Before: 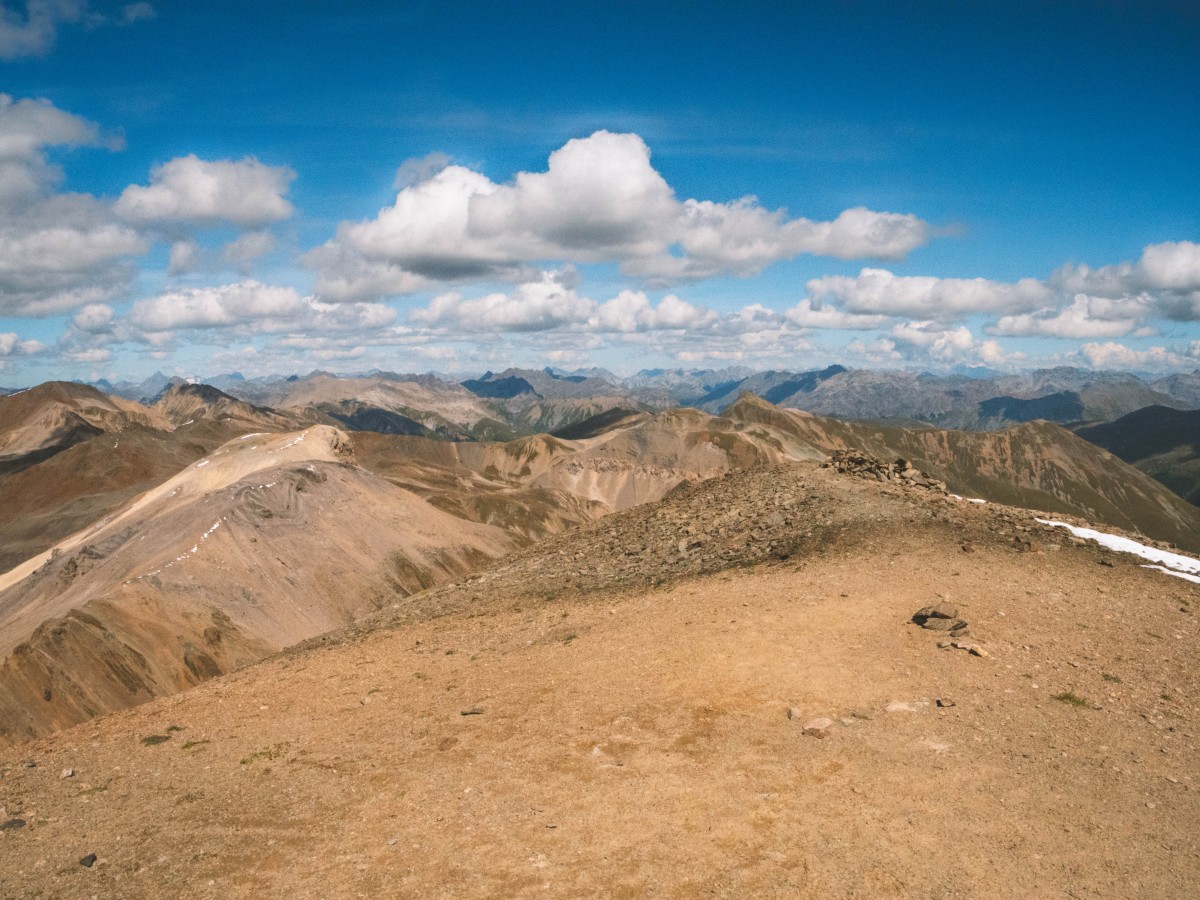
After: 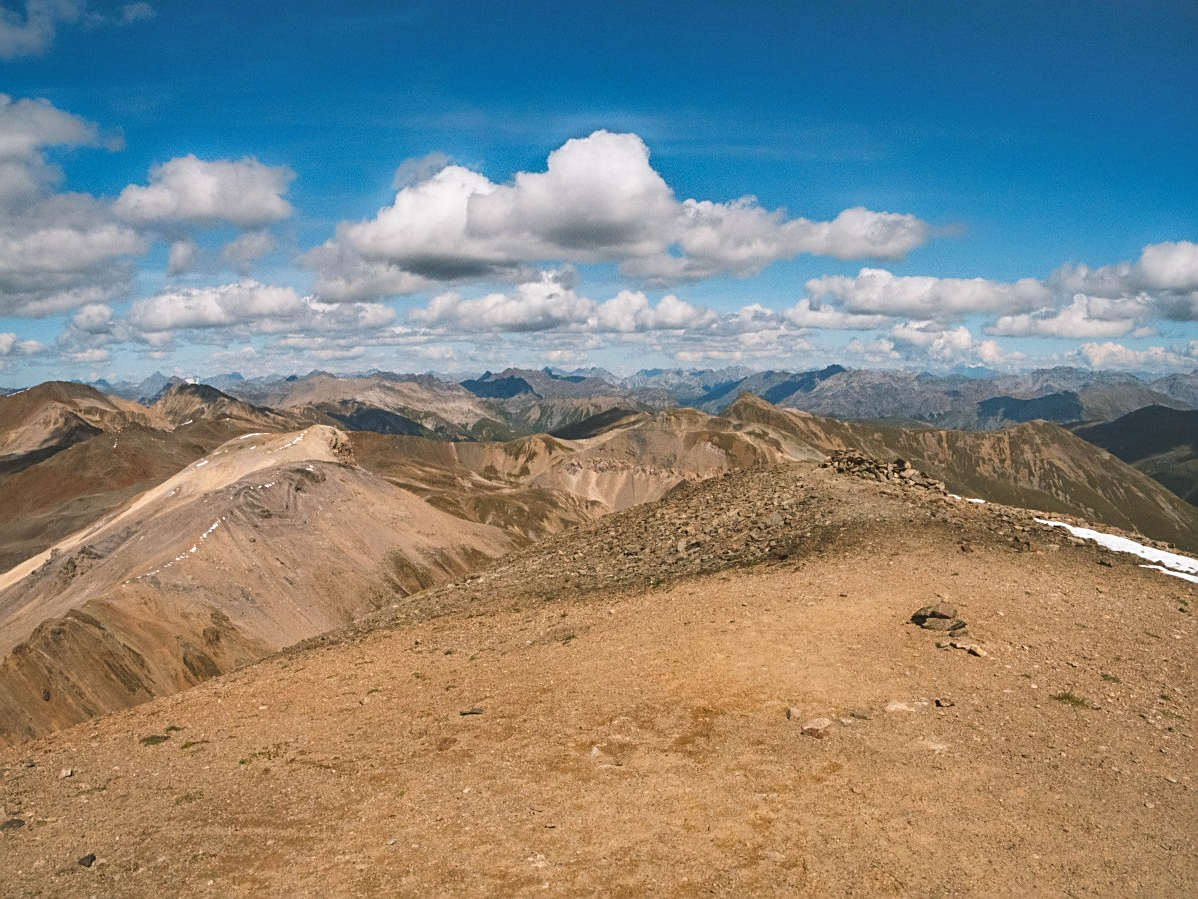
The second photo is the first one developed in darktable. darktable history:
shadows and highlights: shadows 76.48, highlights -60.71, soften with gaussian
sharpen: on, module defaults
crop and rotate: left 0.116%, bottom 0.01%
